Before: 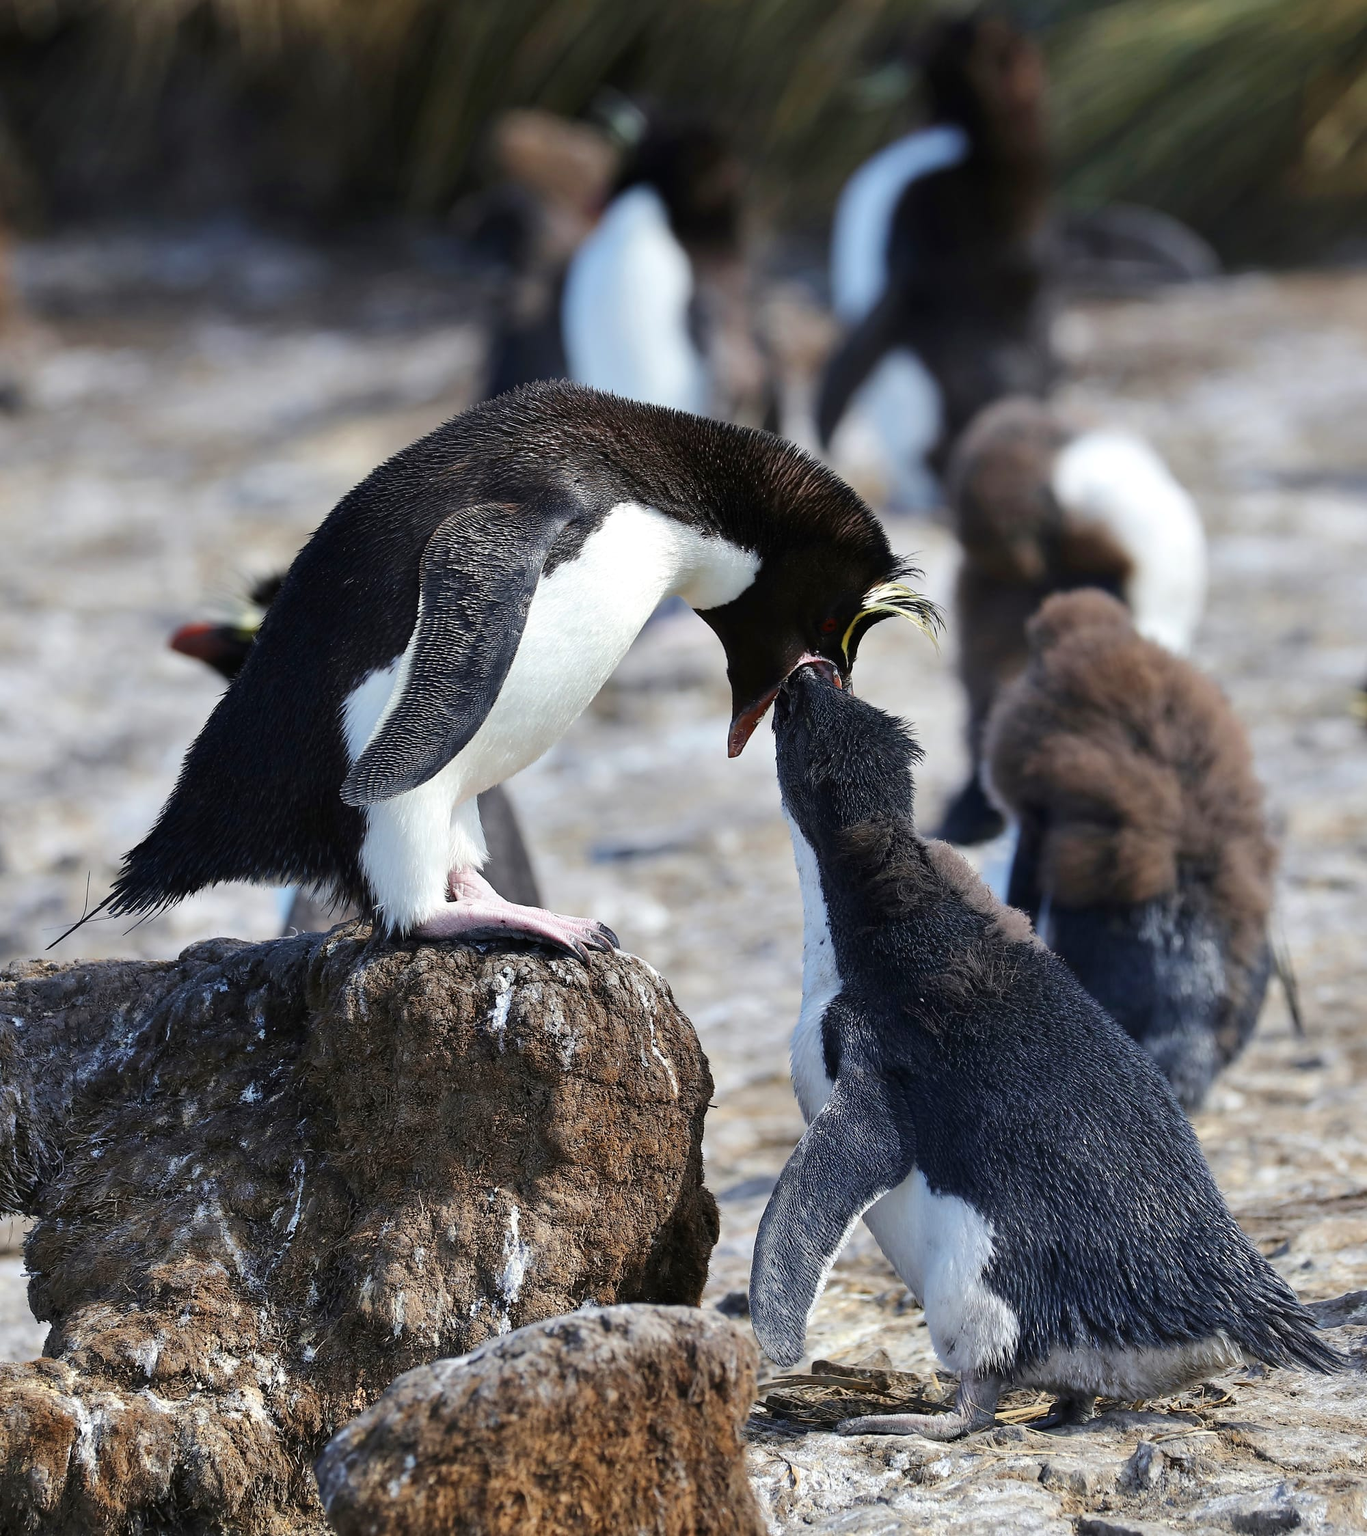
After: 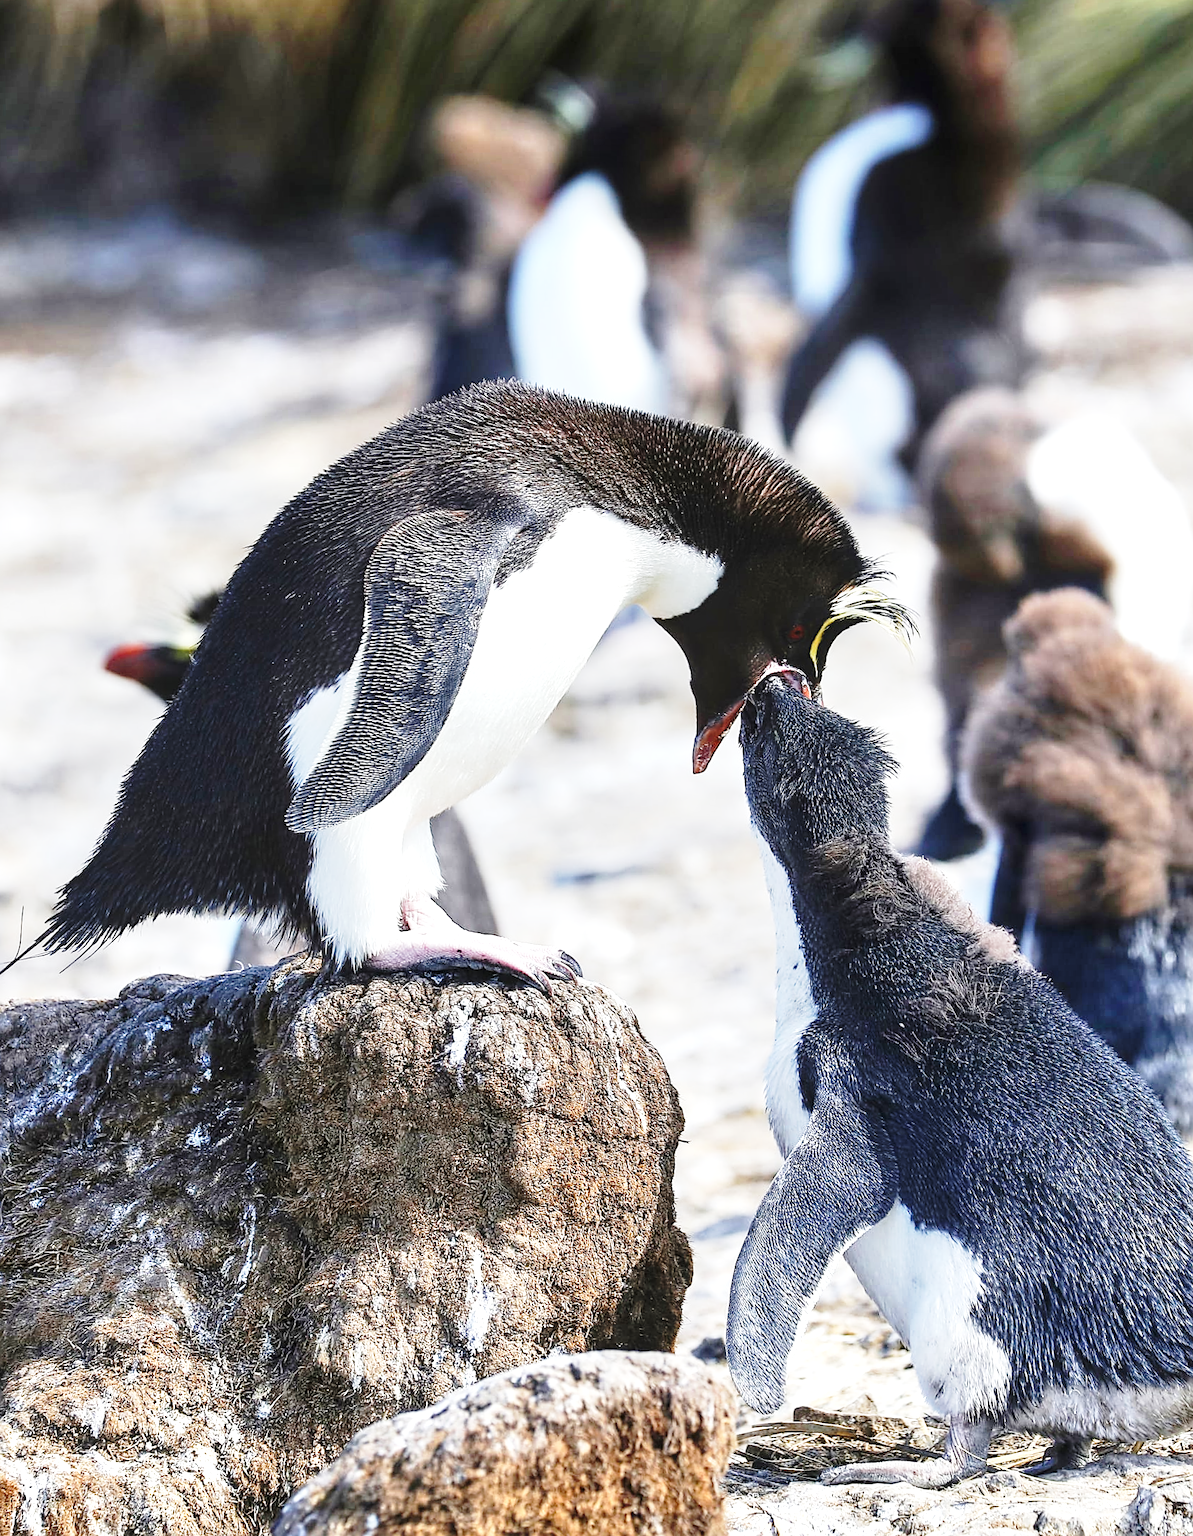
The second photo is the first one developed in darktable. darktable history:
sharpen: on, module defaults
base curve: curves: ch0 [(0, 0) (0.028, 0.03) (0.121, 0.232) (0.46, 0.748) (0.859, 0.968) (1, 1)], preserve colors none
crop and rotate: angle 1.09°, left 4.185%, top 0.426%, right 11.098%, bottom 2.577%
exposure: black level correction 0, exposure 0.89 EV, compensate highlight preservation false
local contrast: on, module defaults
